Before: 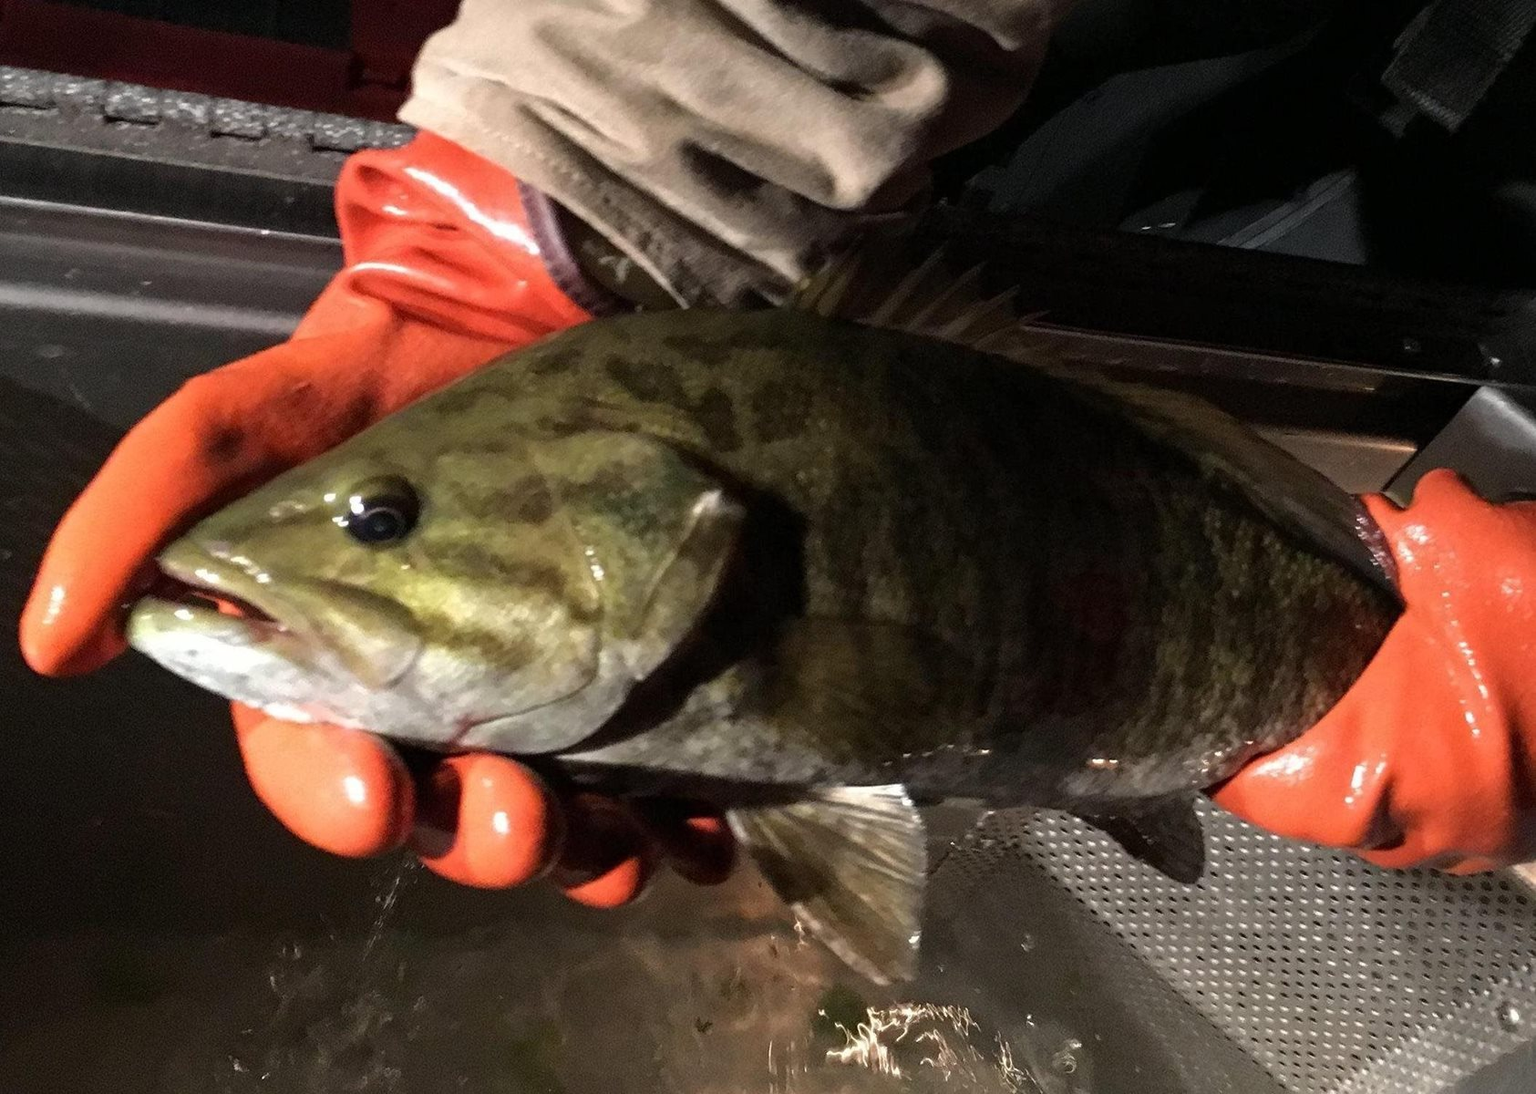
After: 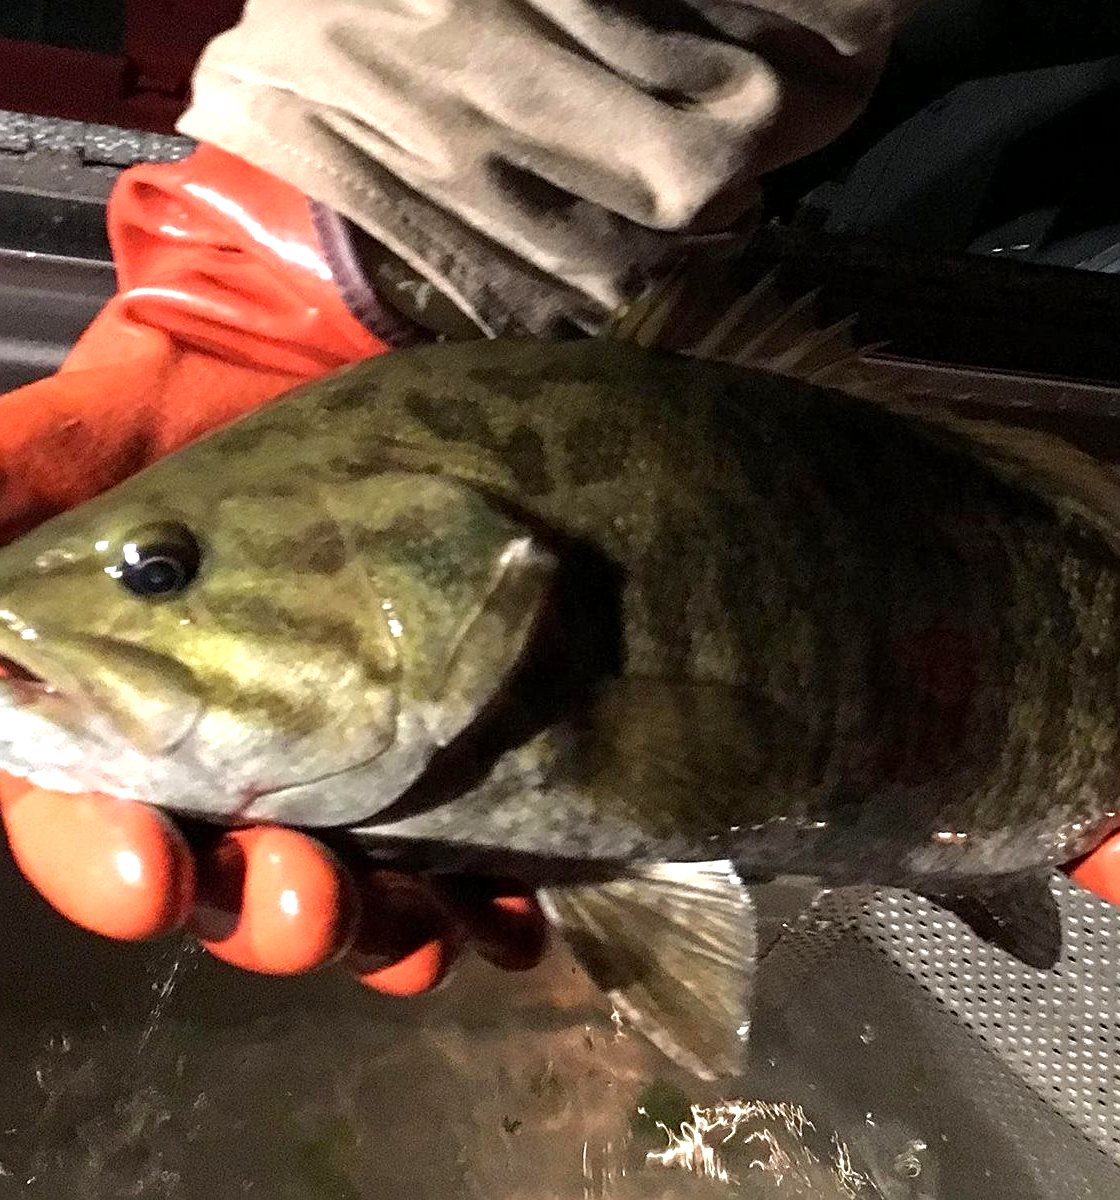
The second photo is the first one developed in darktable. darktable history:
sharpen: on, module defaults
exposure: black level correction 0.001, exposure 0.499 EV, compensate highlight preservation false
crop and rotate: left 15.48%, right 18.044%
